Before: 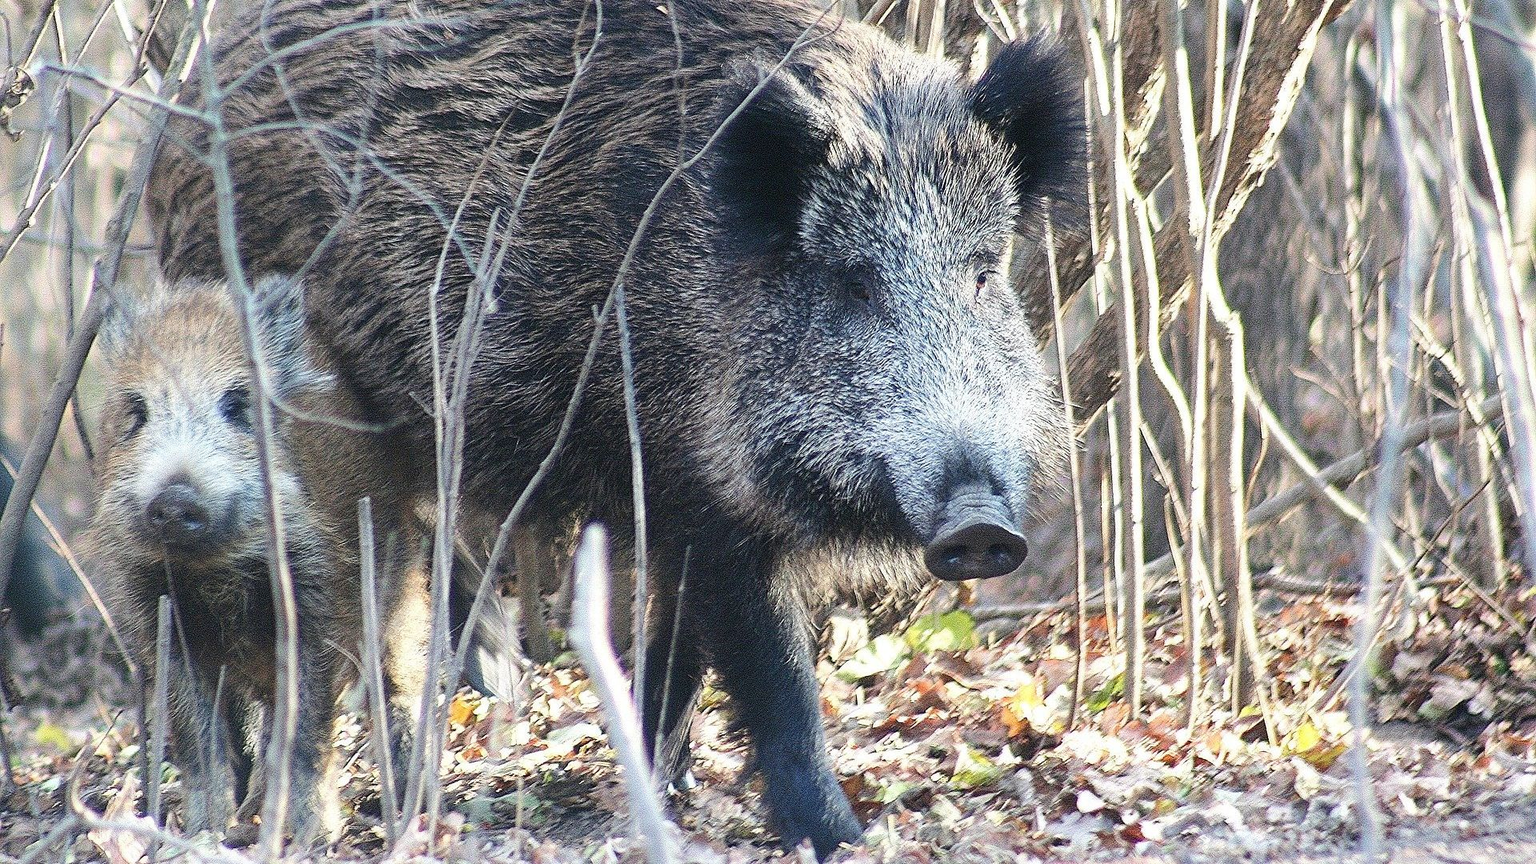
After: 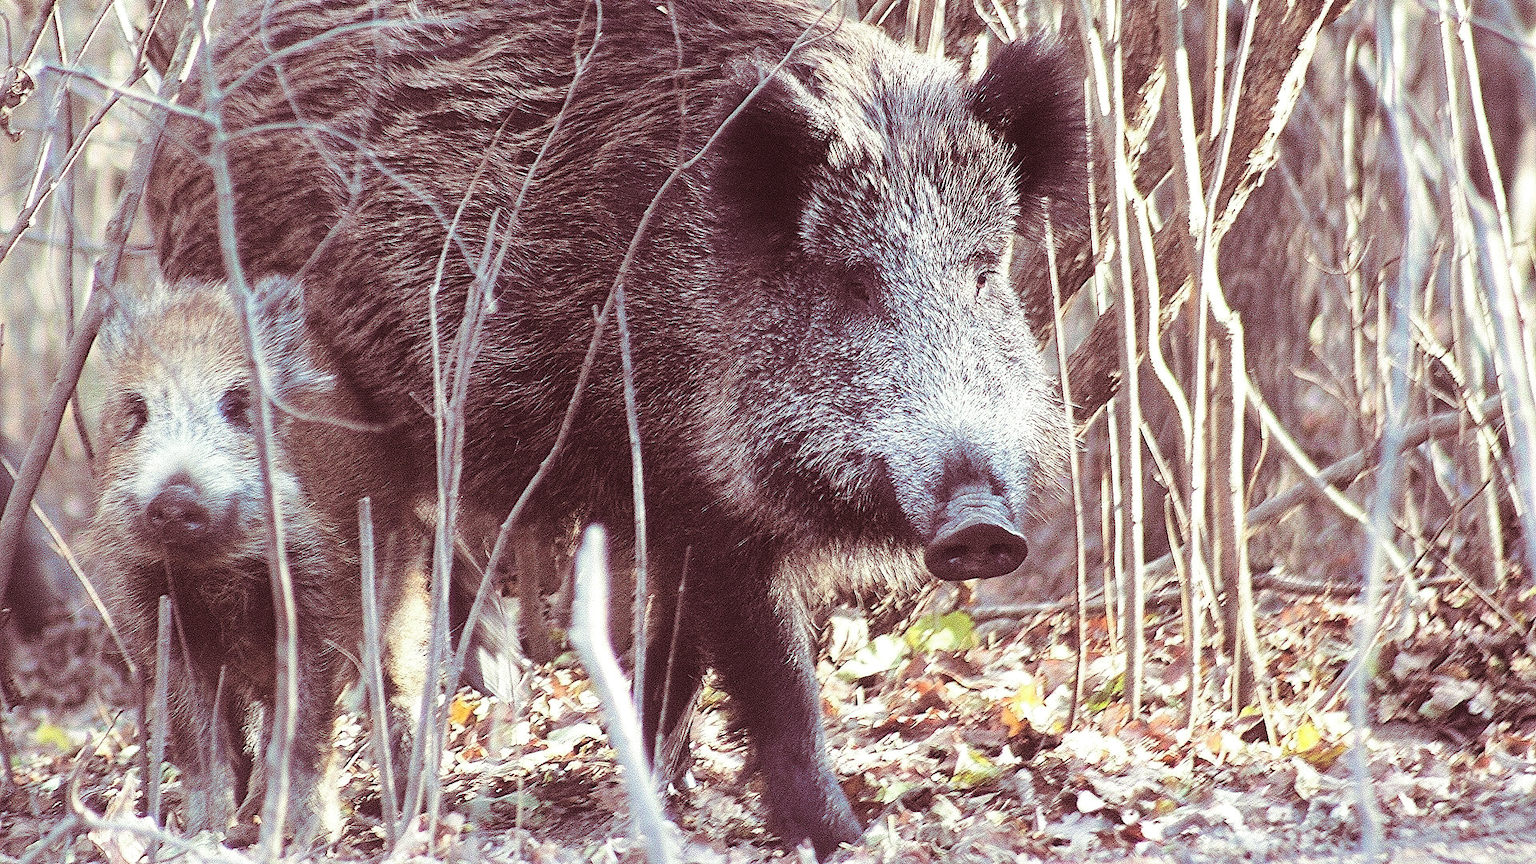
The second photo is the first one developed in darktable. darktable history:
exposure: black level correction -0.005, exposure 0.054 EV, compensate highlight preservation false
split-toning: compress 20%
